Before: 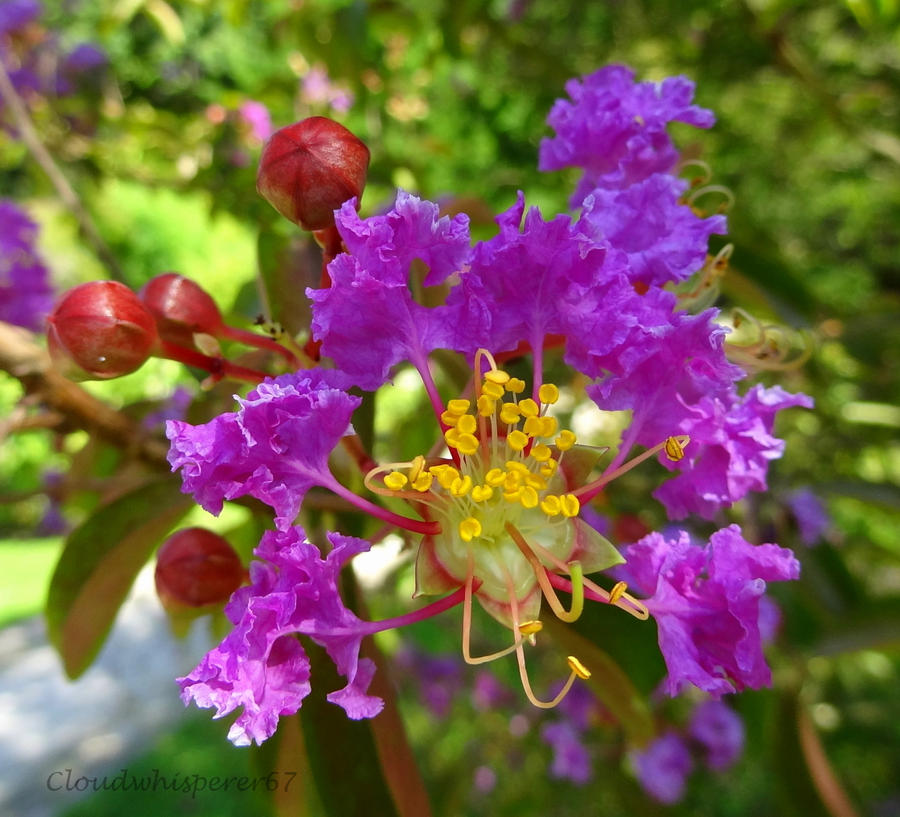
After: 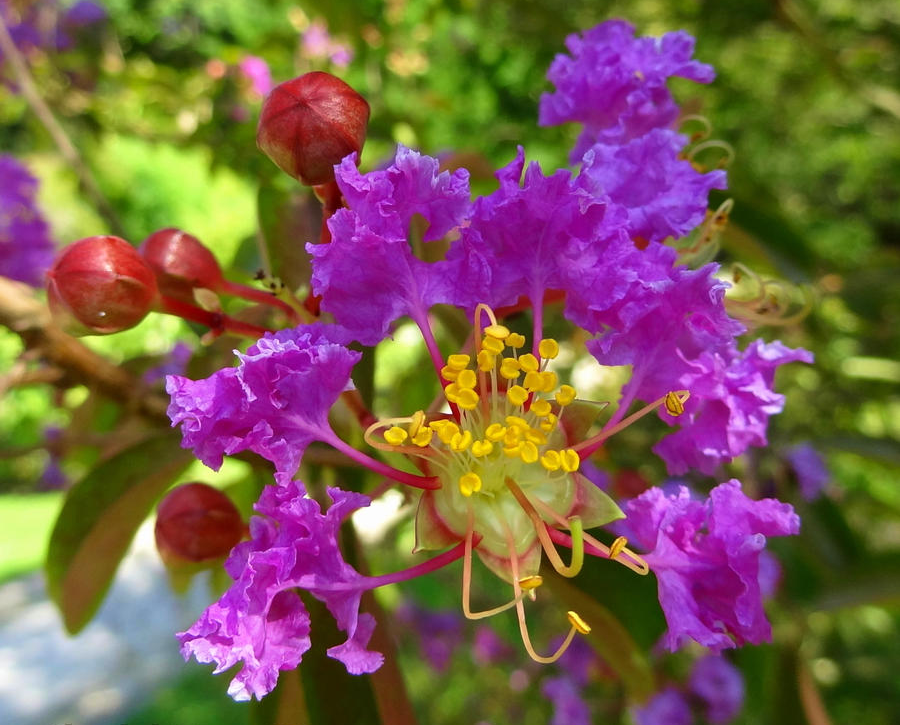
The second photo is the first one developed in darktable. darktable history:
velvia: strength 24.81%
crop and rotate: top 5.533%, bottom 5.725%
